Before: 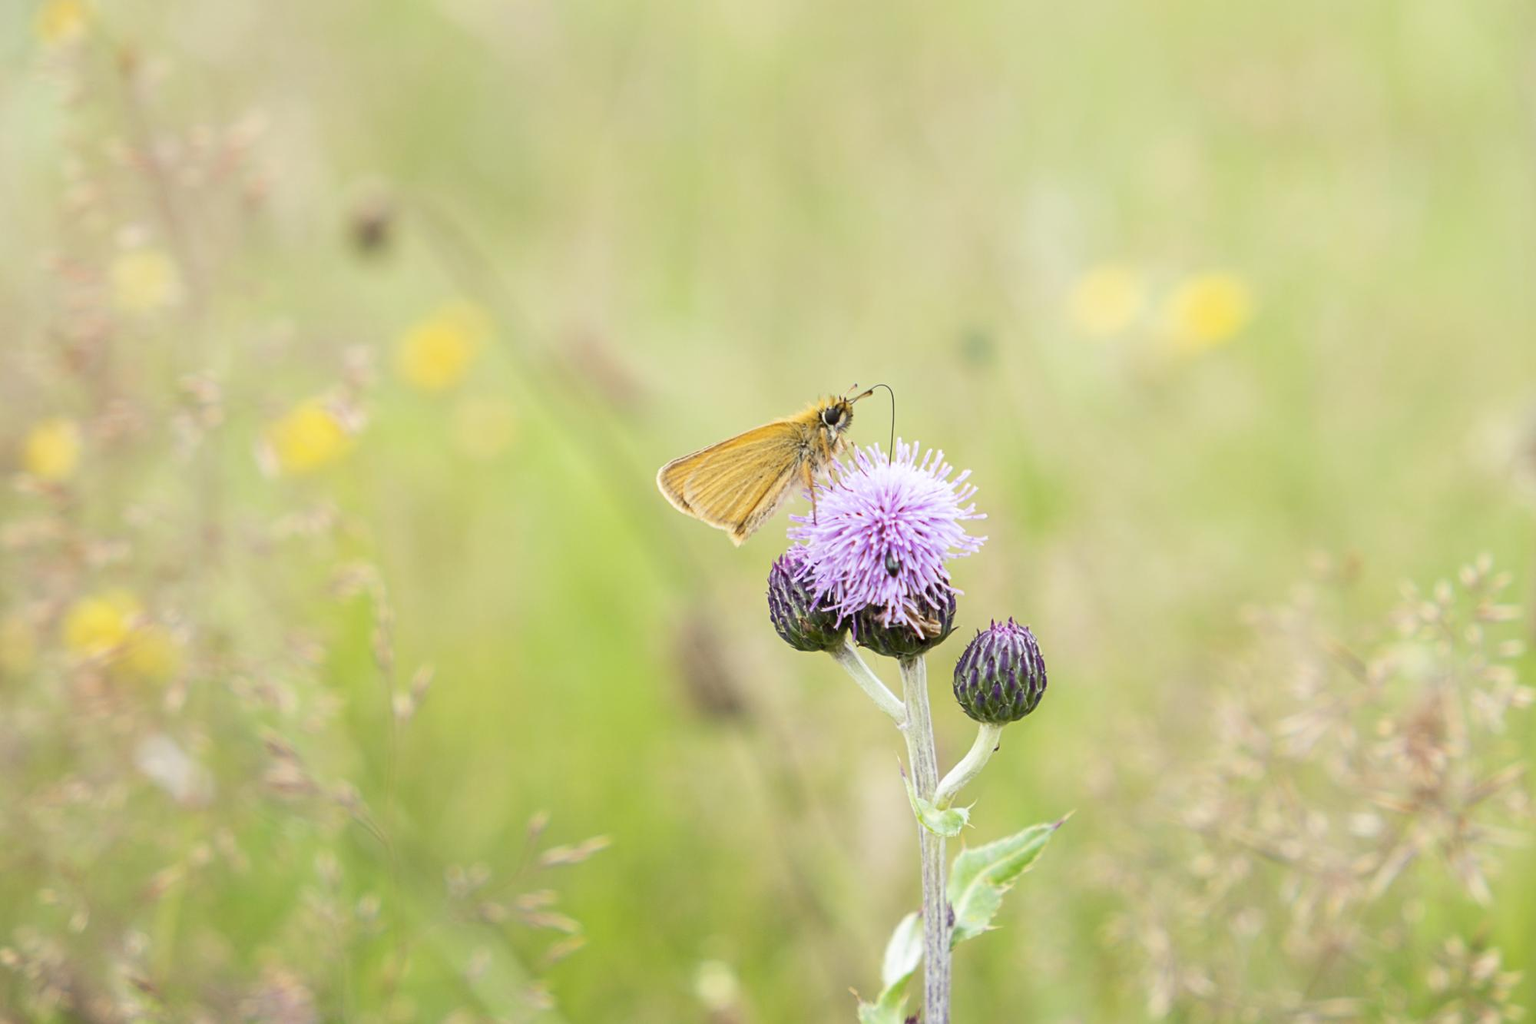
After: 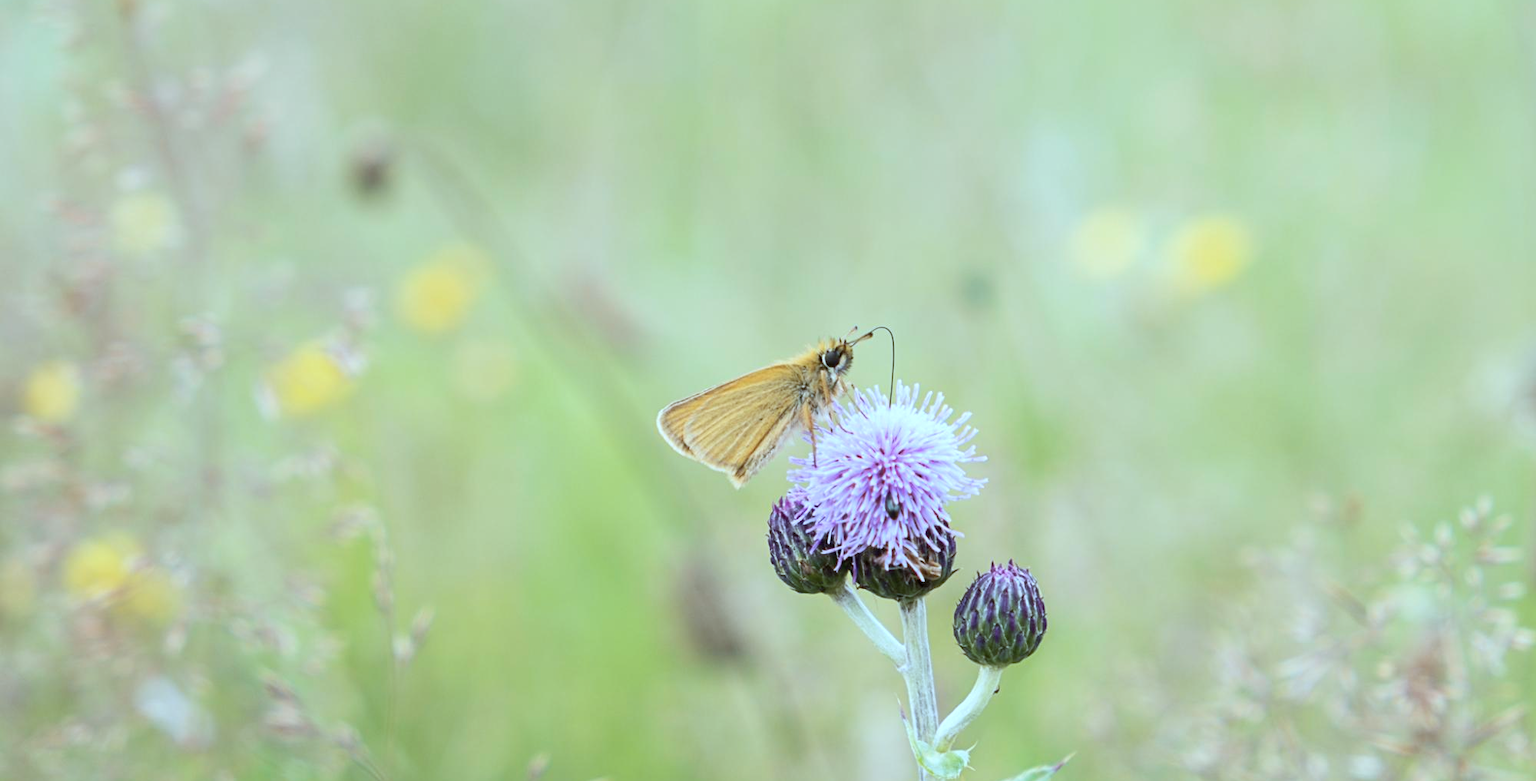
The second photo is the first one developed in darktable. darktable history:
color correction: highlights a* -9.57, highlights b* -21.19
crop: top 5.68%, bottom 18.017%
